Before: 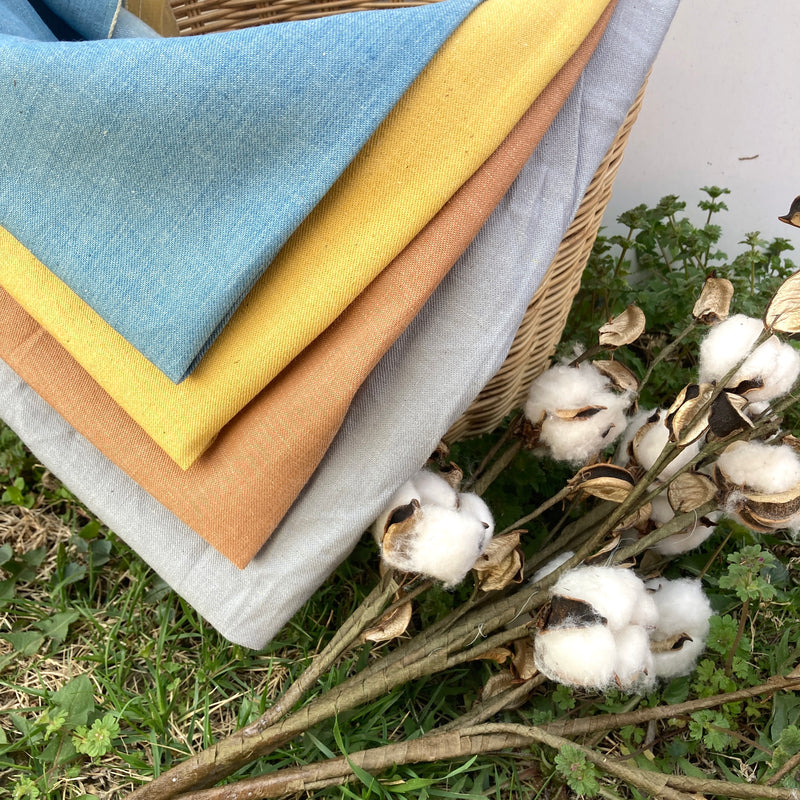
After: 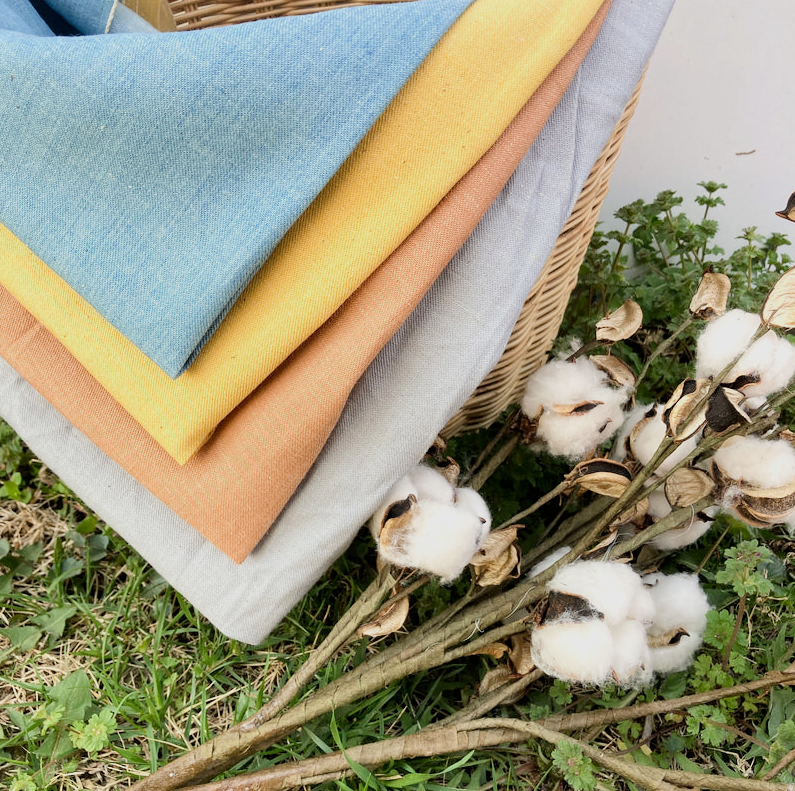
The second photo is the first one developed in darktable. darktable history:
exposure: exposure 0.603 EV, compensate highlight preservation false
filmic rgb: black relative exposure -7.65 EV, white relative exposure 4.56 EV, threshold 2.98 EV, hardness 3.61, enable highlight reconstruction true
crop: left 0.425%, top 0.701%, right 0.136%, bottom 0.409%
